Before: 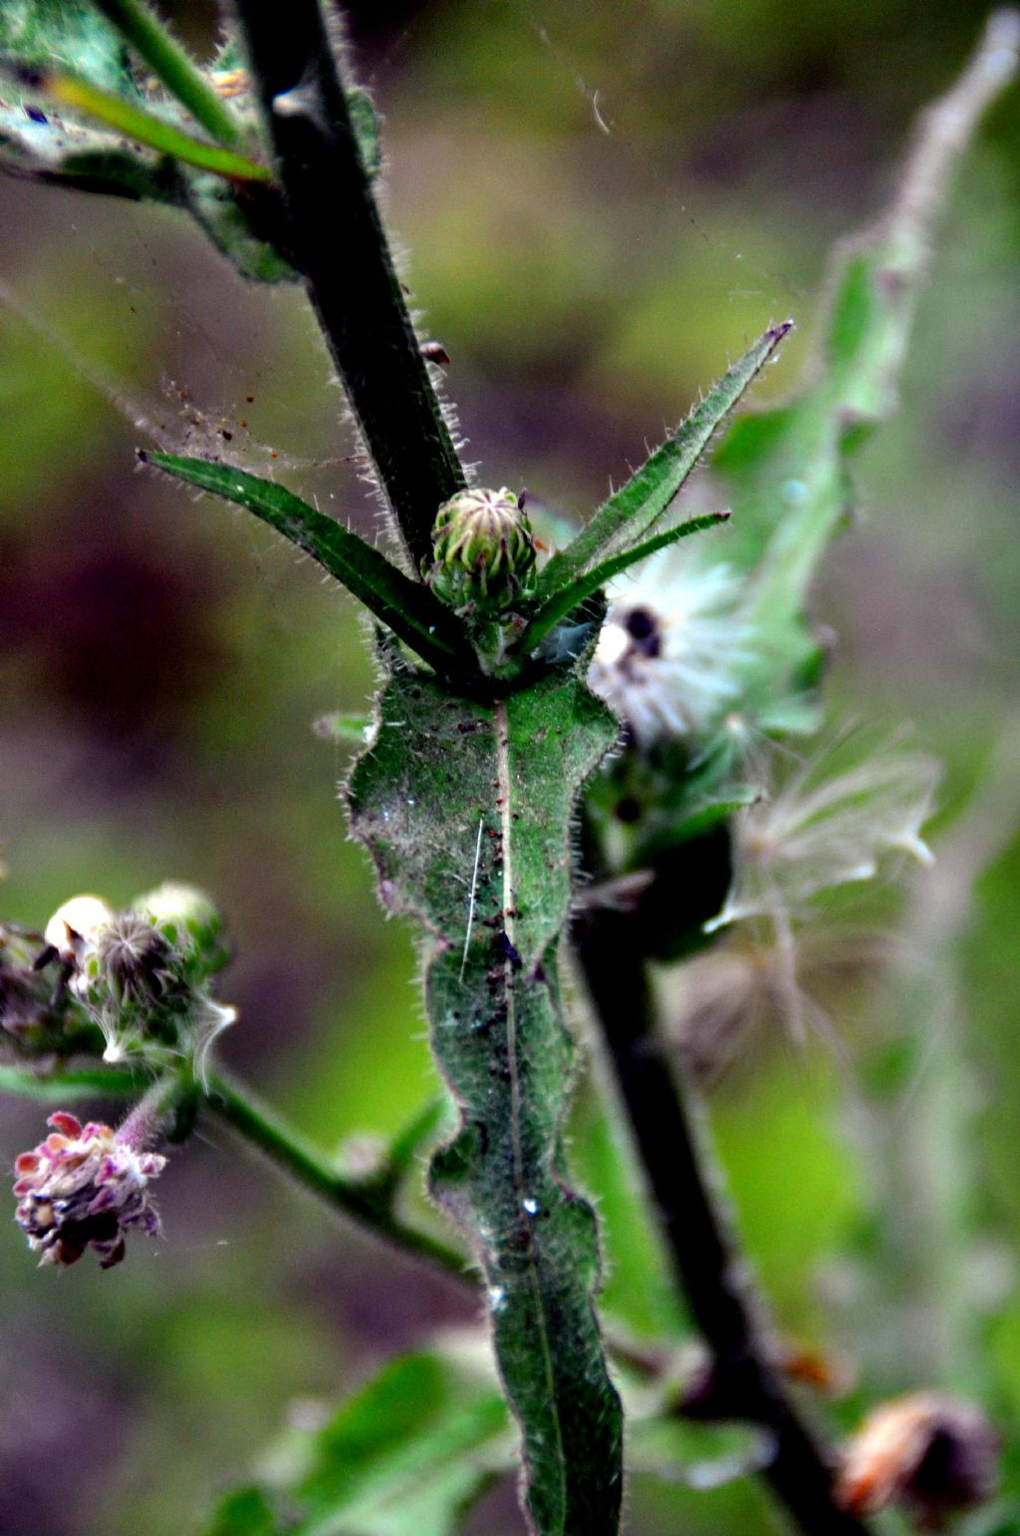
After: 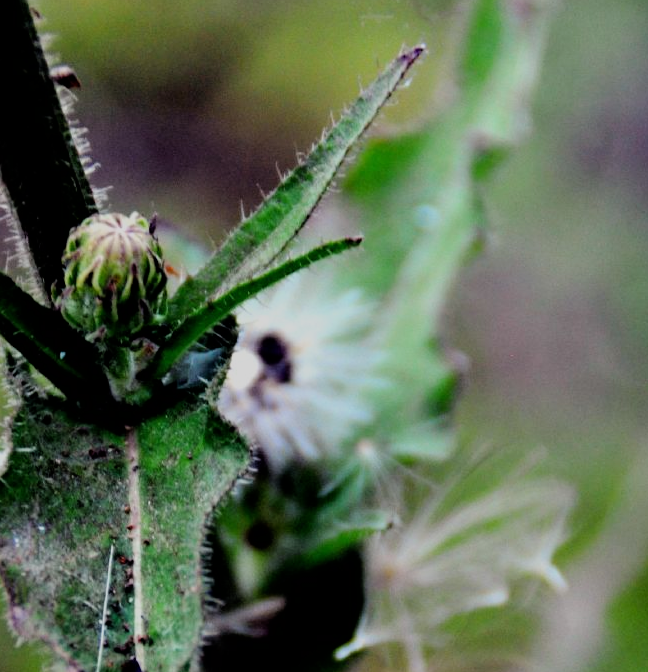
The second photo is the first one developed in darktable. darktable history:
filmic rgb: black relative exposure -7.65 EV, white relative exposure 4.56 EV, hardness 3.61
crop: left 36.289%, top 17.997%, right 0.379%, bottom 38.372%
